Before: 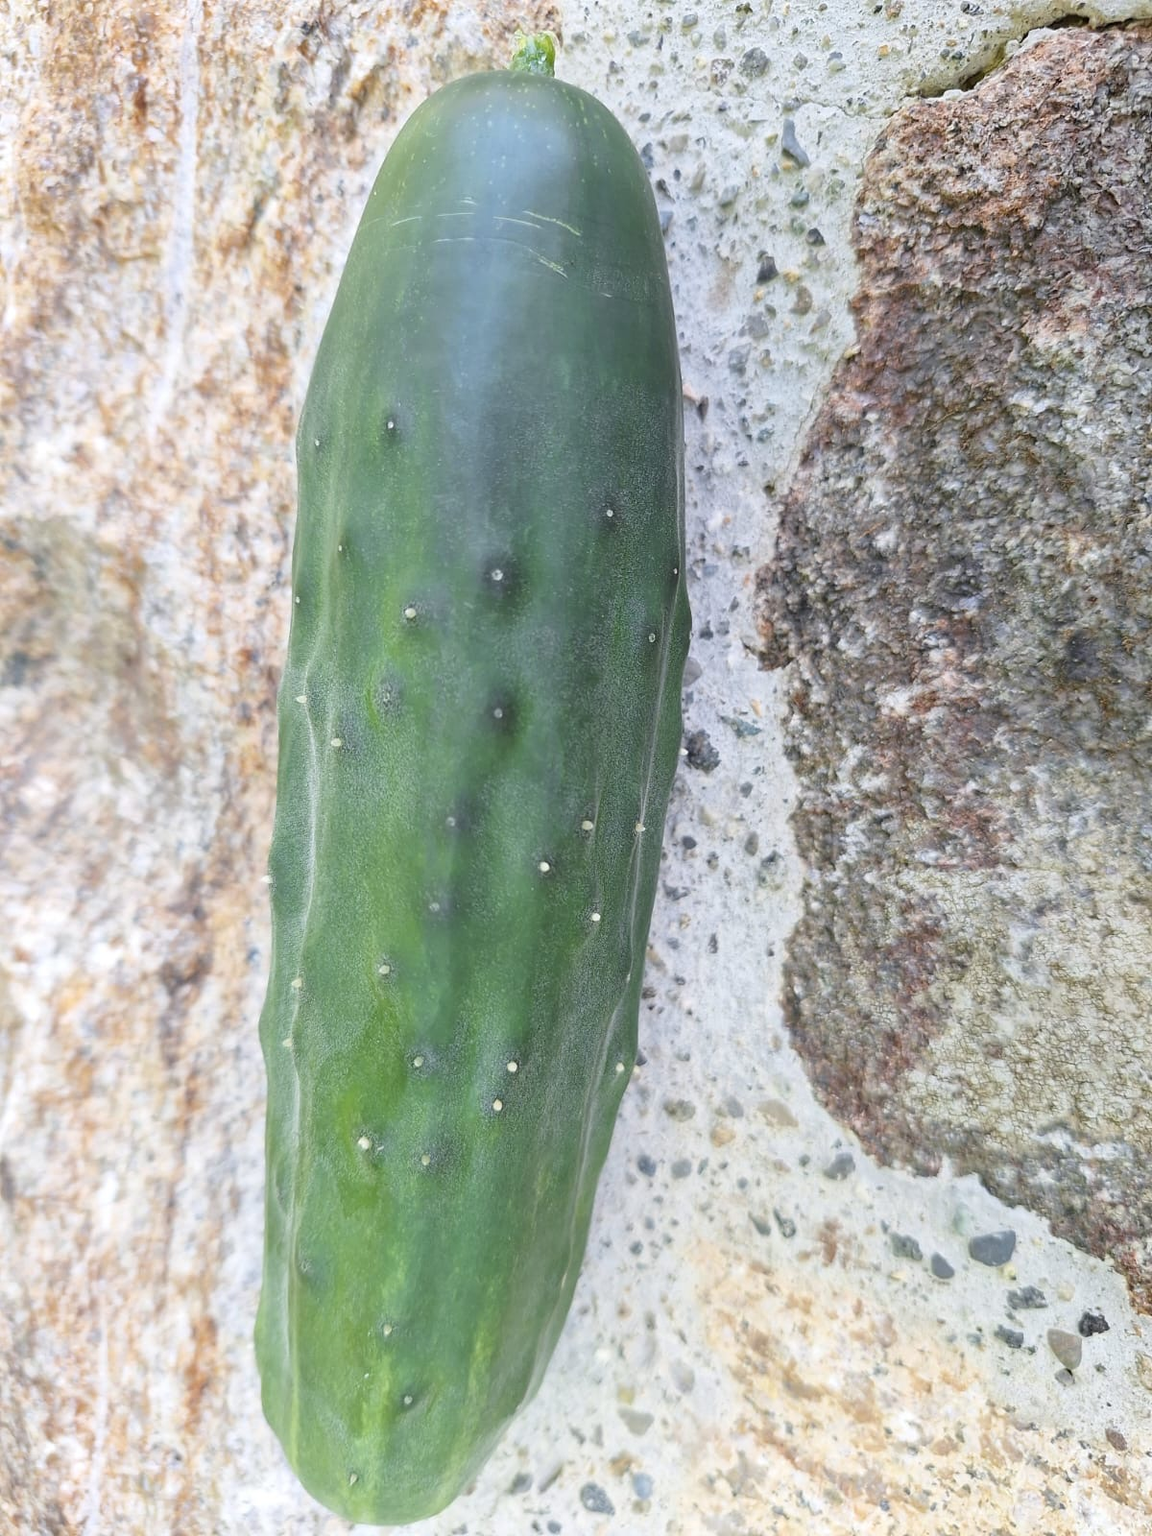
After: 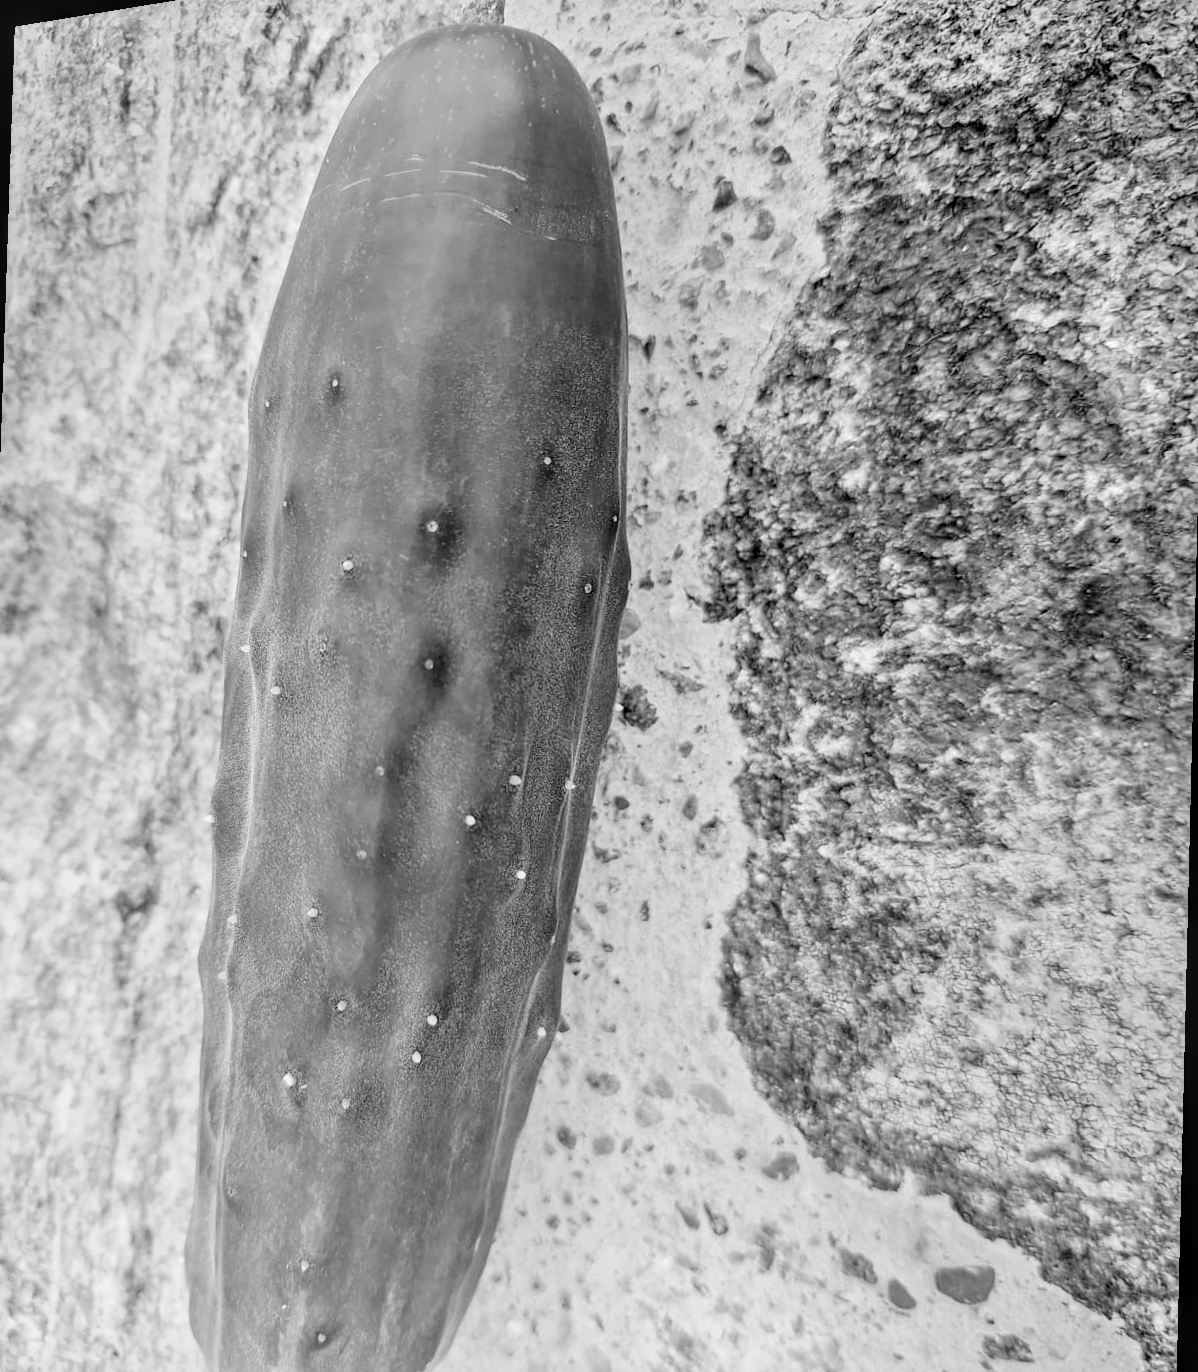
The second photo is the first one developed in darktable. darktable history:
exposure: black level correction 0.009, compensate highlight preservation false
white balance: red 0.98, blue 1.61
tone curve: curves: ch0 [(0.017, 0) (0.122, 0.046) (0.295, 0.297) (0.449, 0.505) (0.559, 0.629) (0.729, 0.796) (0.879, 0.898) (1, 0.97)]; ch1 [(0, 0) (0.393, 0.4) (0.447, 0.447) (0.485, 0.497) (0.522, 0.503) (0.539, 0.52) (0.606, 0.6) (0.696, 0.679) (1, 1)]; ch2 [(0, 0) (0.369, 0.388) (0.449, 0.431) (0.499, 0.501) (0.516, 0.536) (0.604, 0.599) (0.741, 0.763) (1, 1)], color space Lab, independent channels, preserve colors none
monochrome: a 16.06, b 15.48, size 1
rotate and perspective: rotation 1.69°, lens shift (vertical) -0.023, lens shift (horizontal) -0.291, crop left 0.025, crop right 0.988, crop top 0.092, crop bottom 0.842
local contrast: detail 150%
